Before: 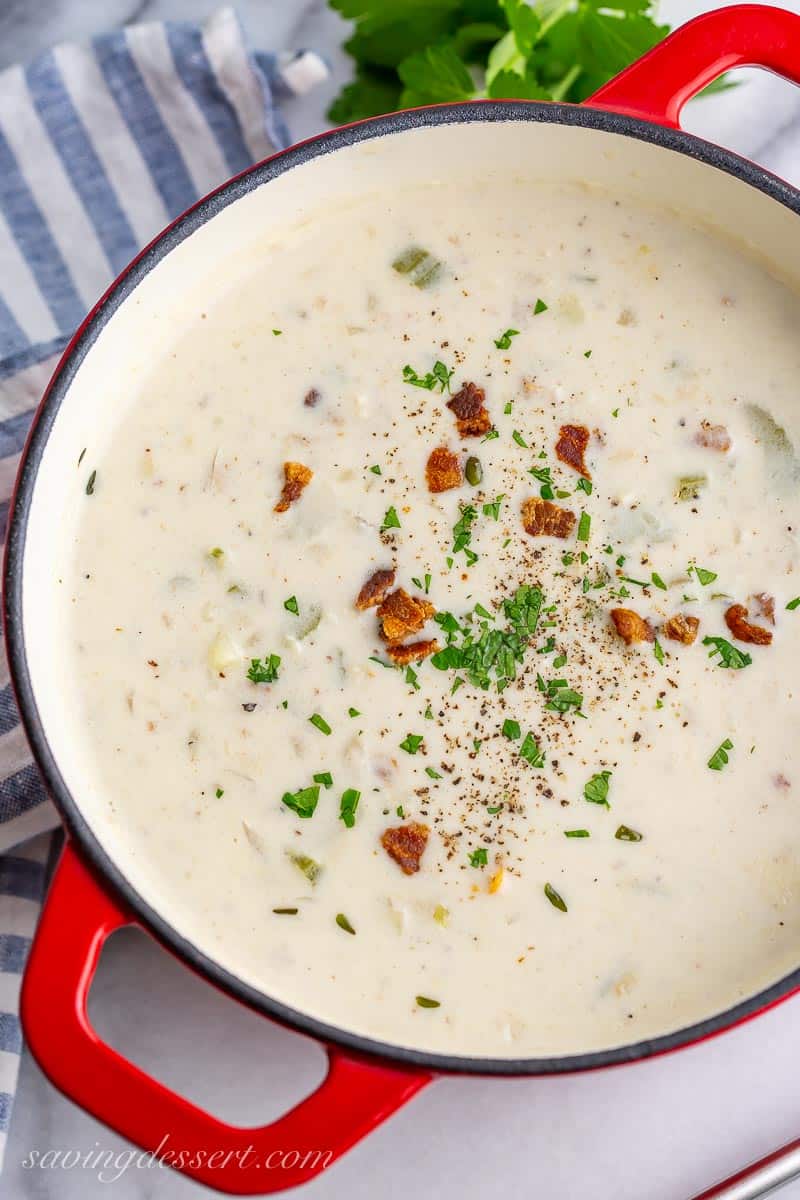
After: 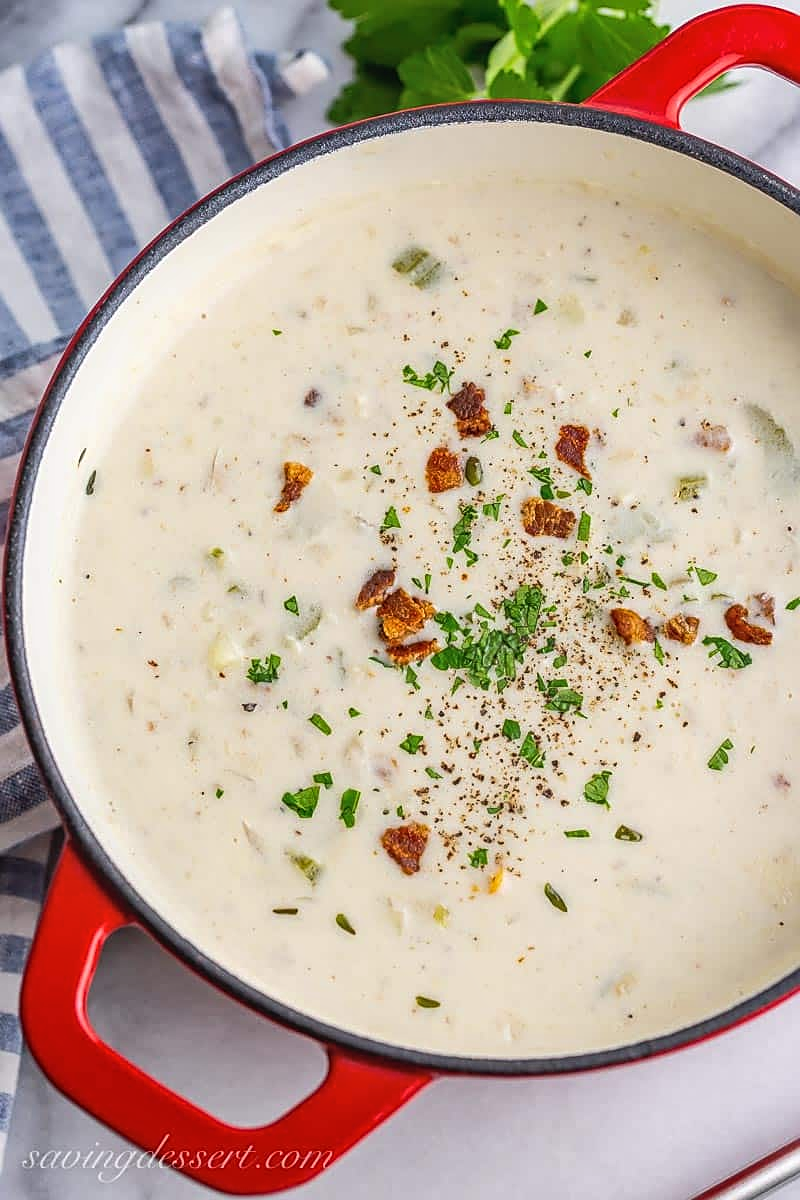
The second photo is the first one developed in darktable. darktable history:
sharpen: amount 0.497
local contrast: detail 109%
tone curve: curves: ch0 [(0, 0) (0.003, 0.003) (0.011, 0.01) (0.025, 0.023) (0.044, 0.042) (0.069, 0.065) (0.1, 0.094) (0.136, 0.128) (0.177, 0.167) (0.224, 0.211) (0.277, 0.261) (0.335, 0.315) (0.399, 0.375) (0.468, 0.441) (0.543, 0.543) (0.623, 0.623) (0.709, 0.709) (0.801, 0.801) (0.898, 0.898) (1, 1)], color space Lab, linked channels, preserve colors none
